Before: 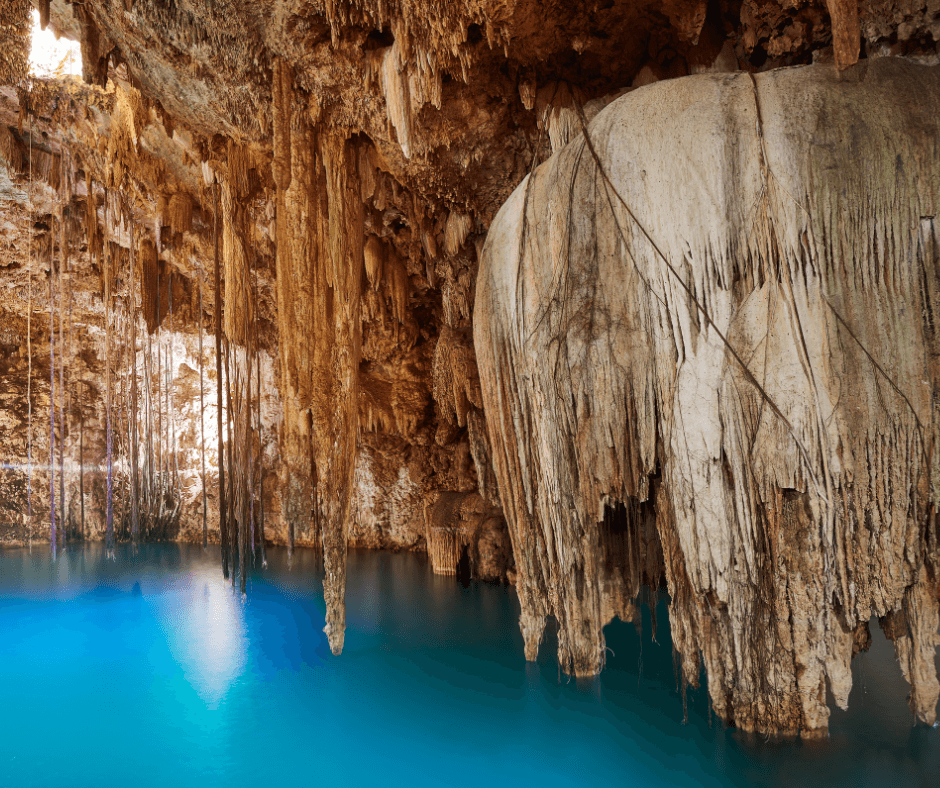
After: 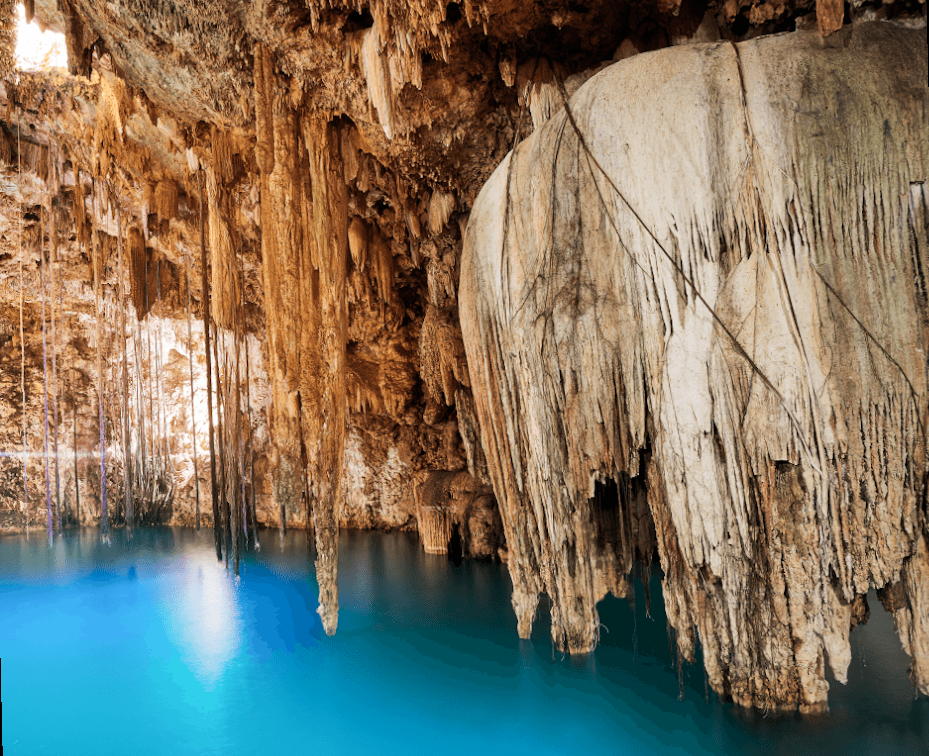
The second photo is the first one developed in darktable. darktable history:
color balance: mode lift, gamma, gain (sRGB), lift [1, 1, 1.022, 1.026]
filmic rgb: black relative exposure -7.65 EV, white relative exposure 4.56 EV, hardness 3.61
rotate and perspective: rotation -1.32°, lens shift (horizontal) -0.031, crop left 0.015, crop right 0.985, crop top 0.047, crop bottom 0.982
levels: mode automatic, black 0.023%, white 99.97%, levels [0.062, 0.494, 0.925]
